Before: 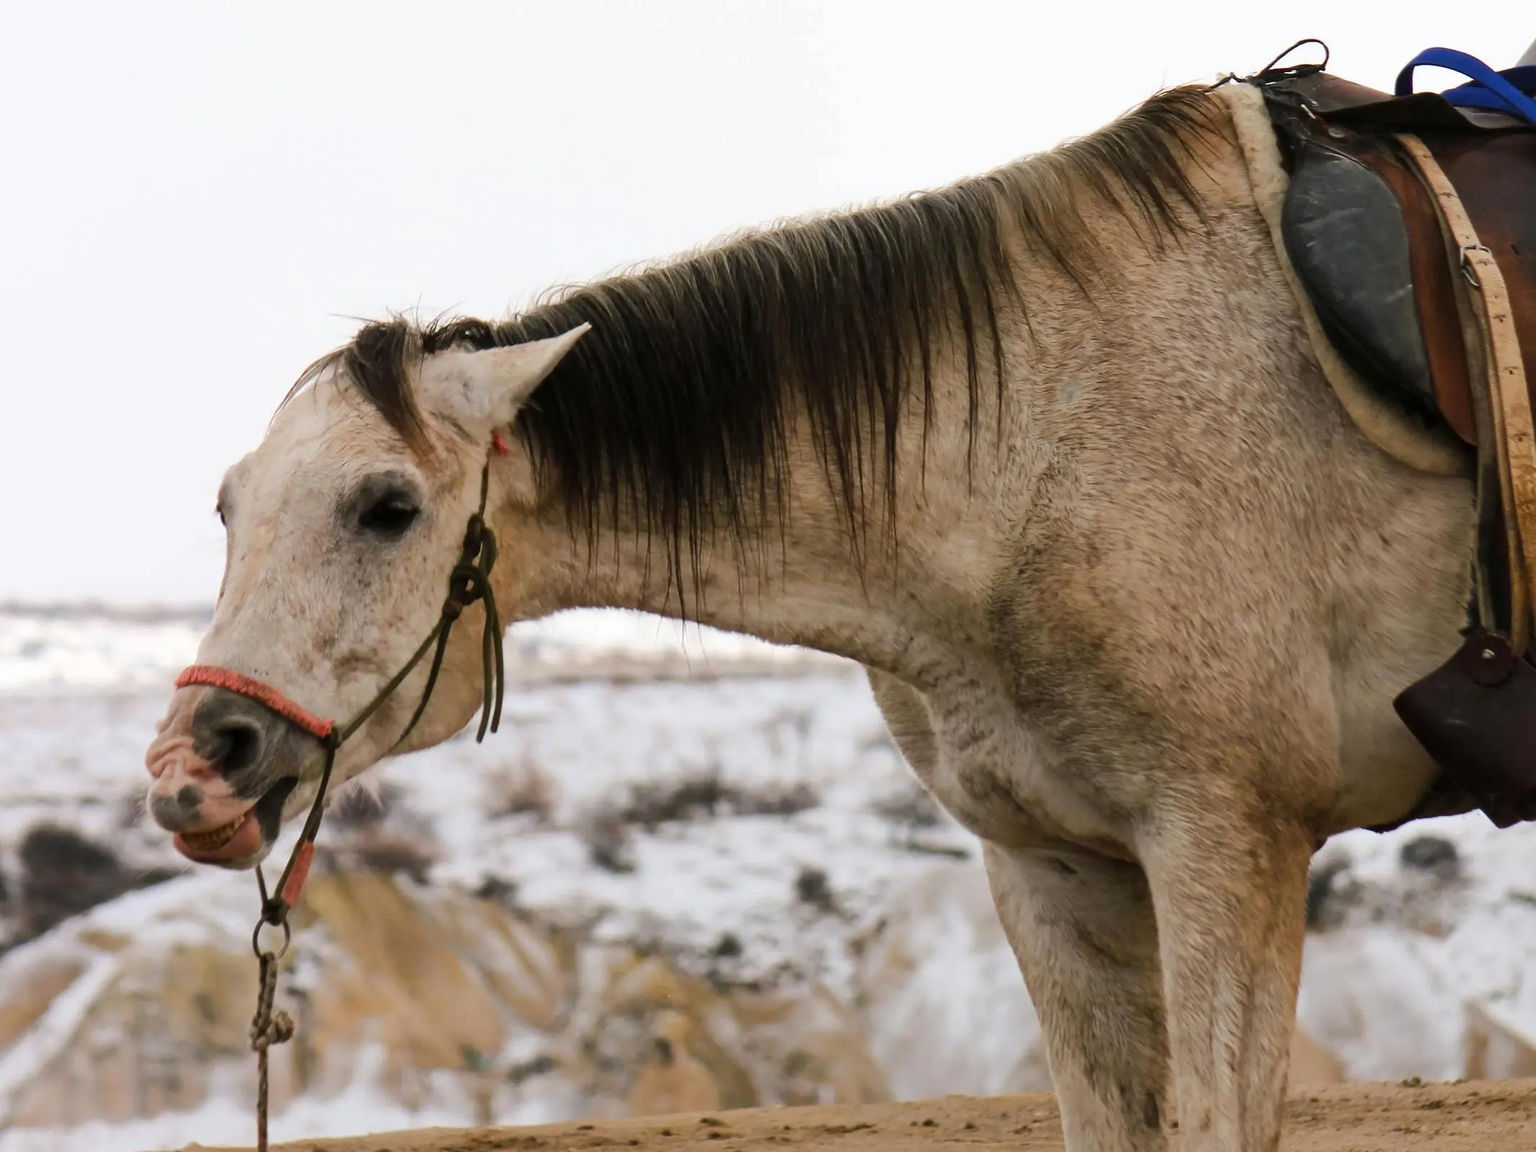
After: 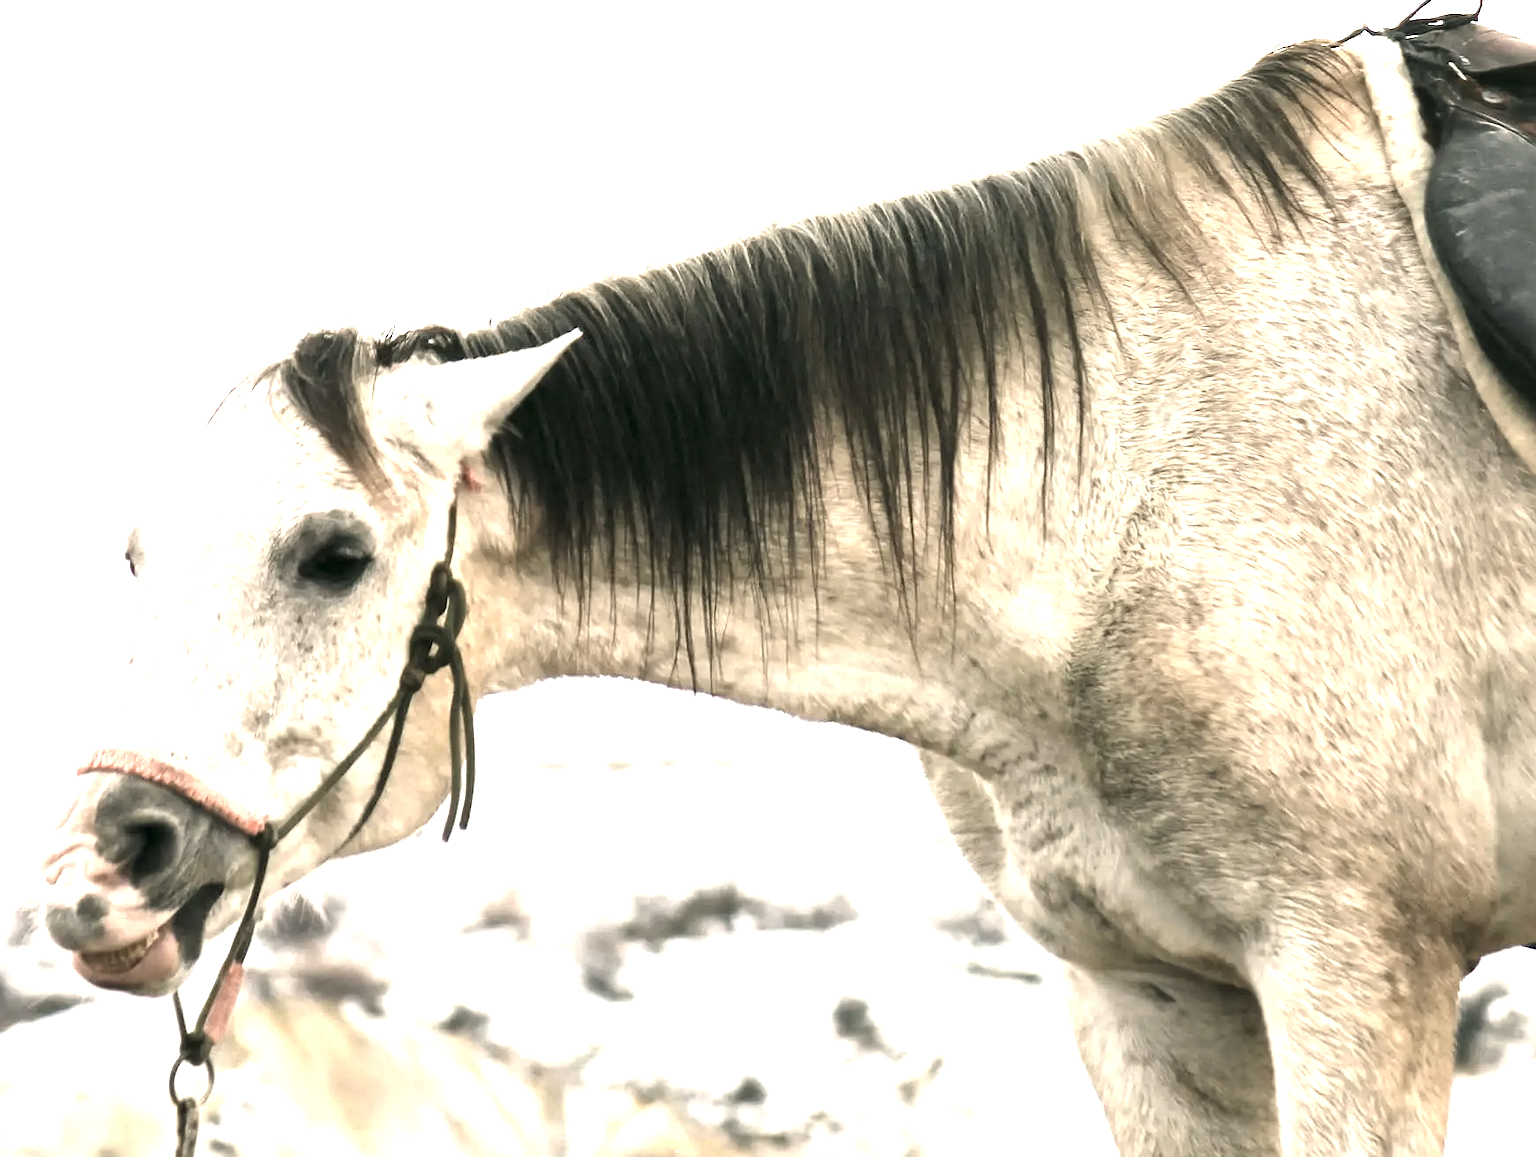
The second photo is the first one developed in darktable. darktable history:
crop and rotate: left 7.458%, top 4.687%, right 10.596%, bottom 13.031%
color correction: highlights a* -0.397, highlights b* 9.45, shadows a* -8.96, shadows b* 0.926
color zones: curves: ch0 [(0, 0.6) (0.129, 0.585) (0.193, 0.596) (0.429, 0.5) (0.571, 0.5) (0.714, 0.5) (0.857, 0.5) (1, 0.6)]; ch1 [(0, 0.453) (0.112, 0.245) (0.213, 0.252) (0.429, 0.233) (0.571, 0.231) (0.683, 0.242) (0.857, 0.296) (1, 0.453)]
exposure: black level correction 0, exposure 1.667 EV, compensate highlight preservation false
